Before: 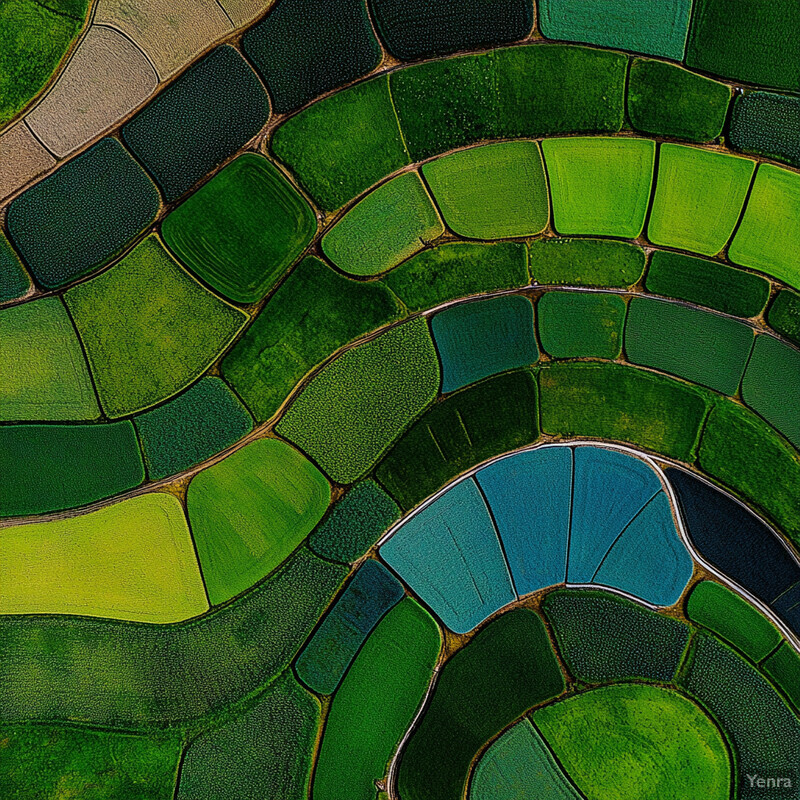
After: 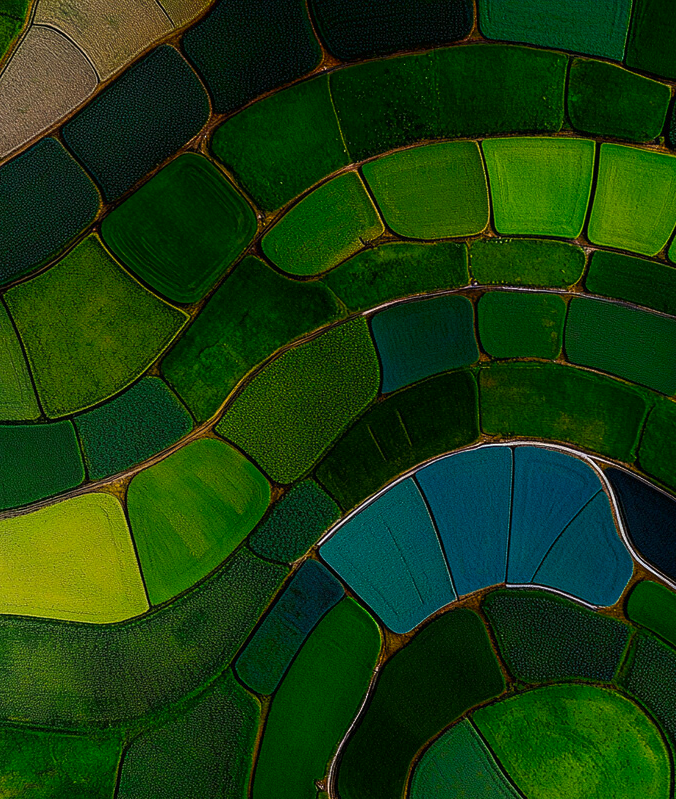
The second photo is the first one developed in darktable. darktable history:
shadows and highlights: shadows -70.56, highlights 35.86, soften with gaussian
crop: left 7.618%, right 7.853%
